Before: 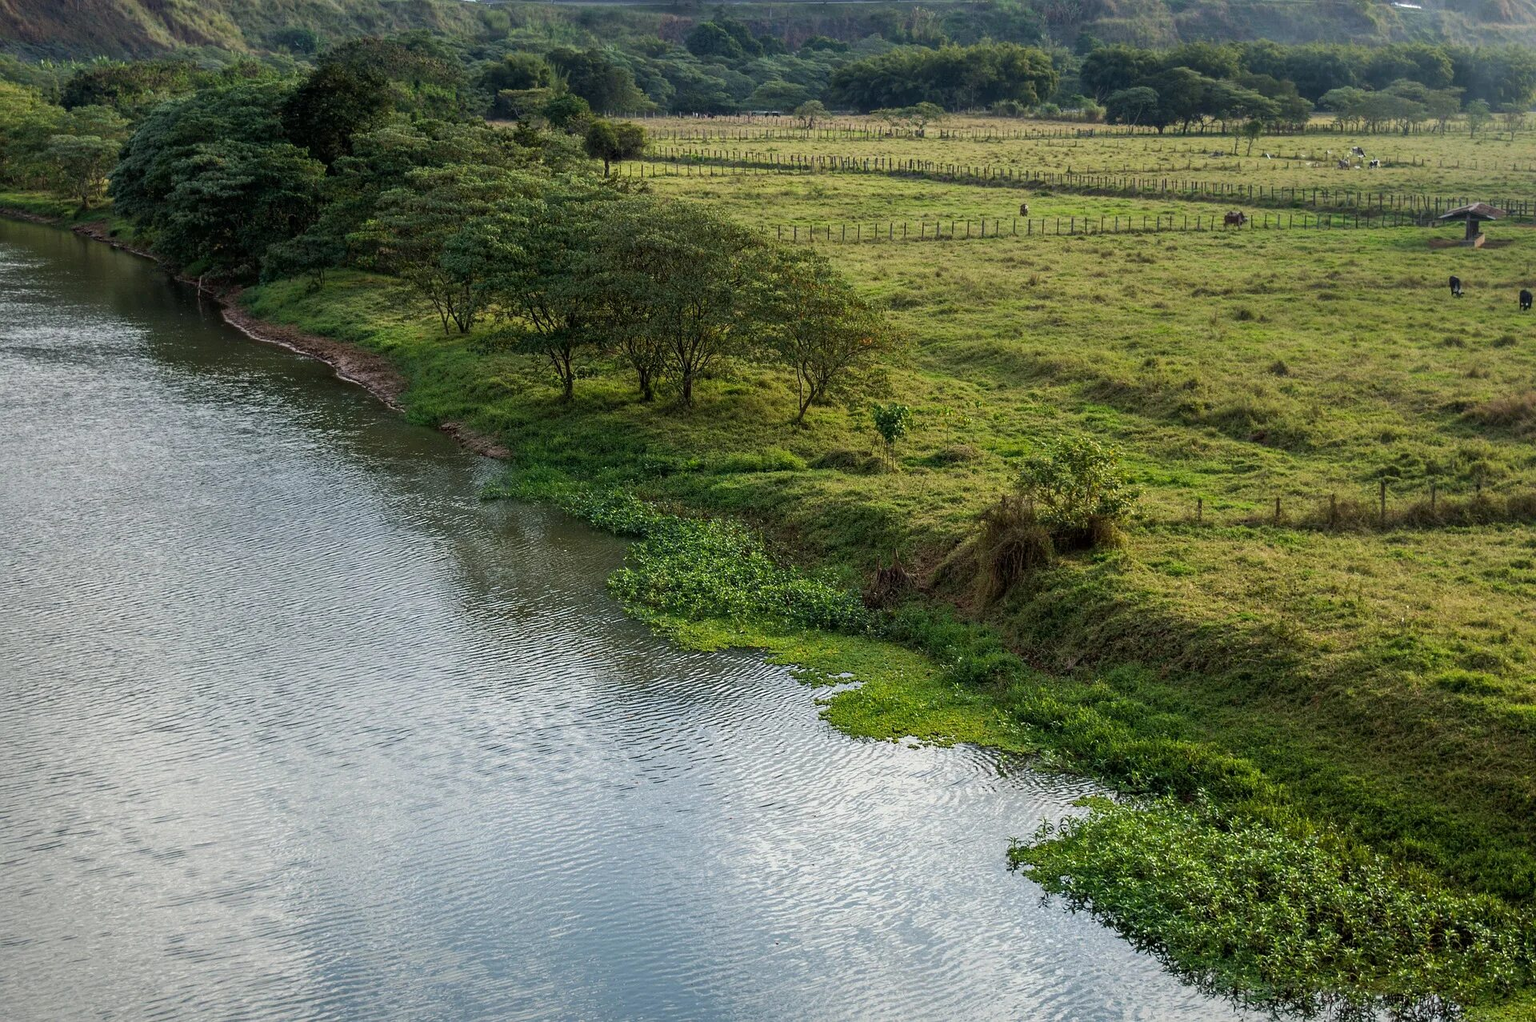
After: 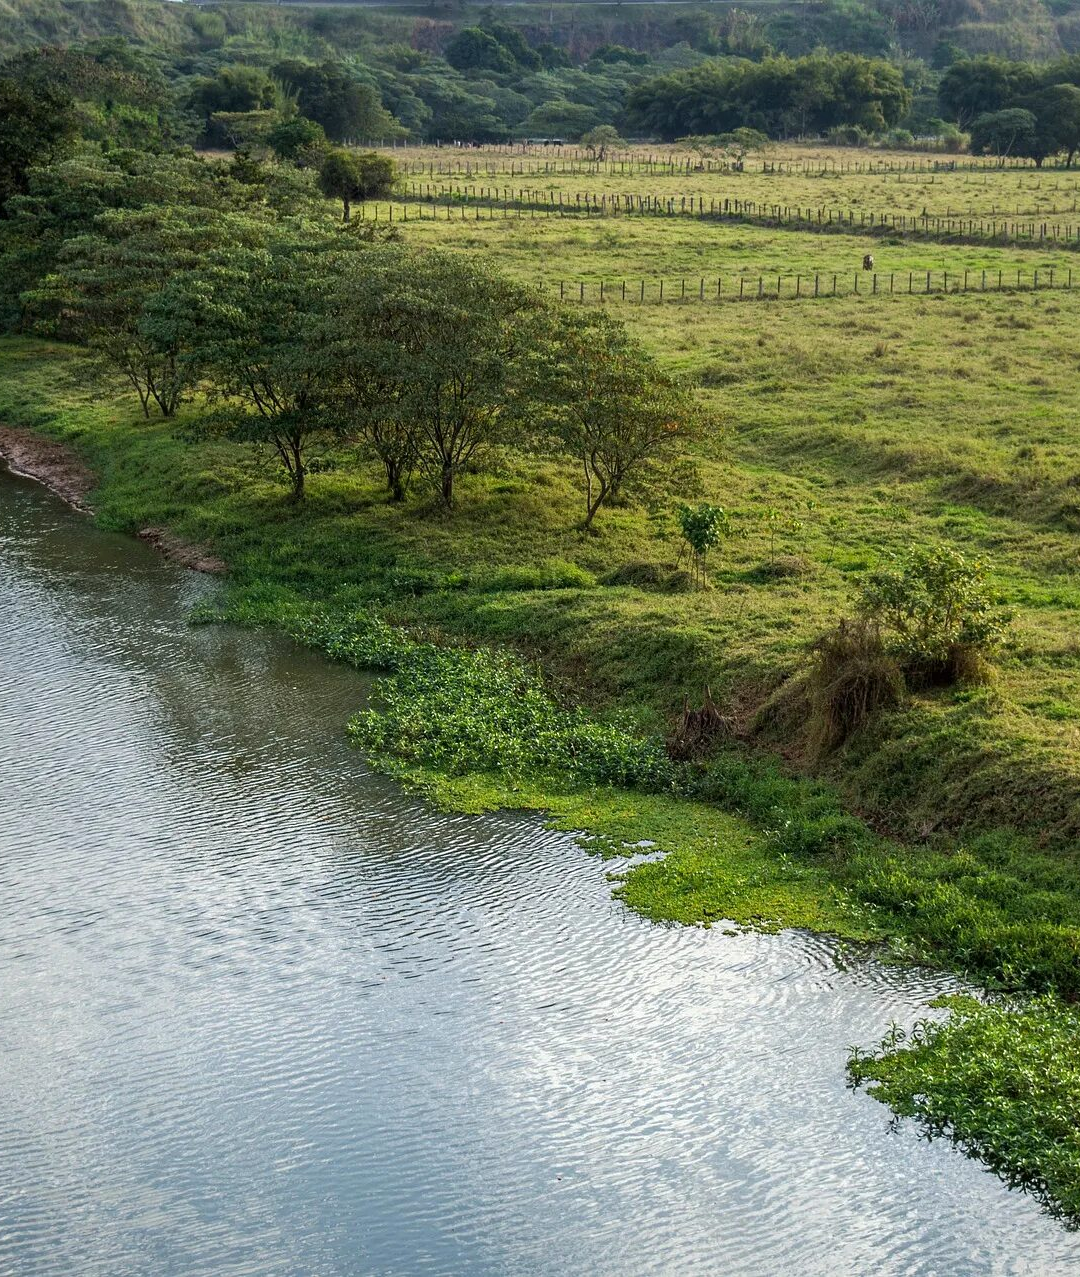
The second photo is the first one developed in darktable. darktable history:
crop: left 21.496%, right 22.254%
exposure: exposure 0.217 EV, compensate highlight preservation false
